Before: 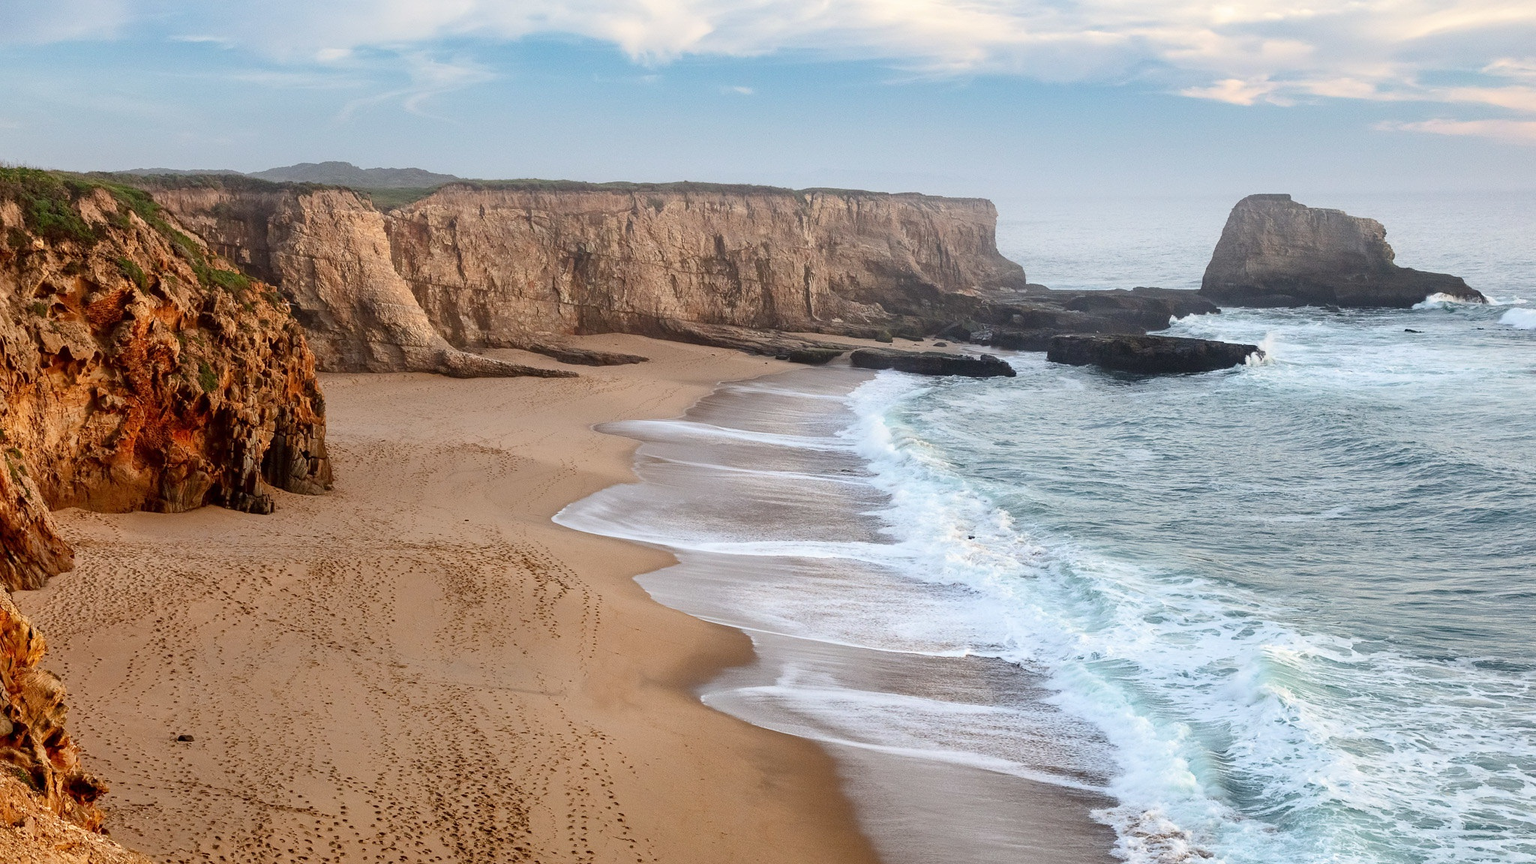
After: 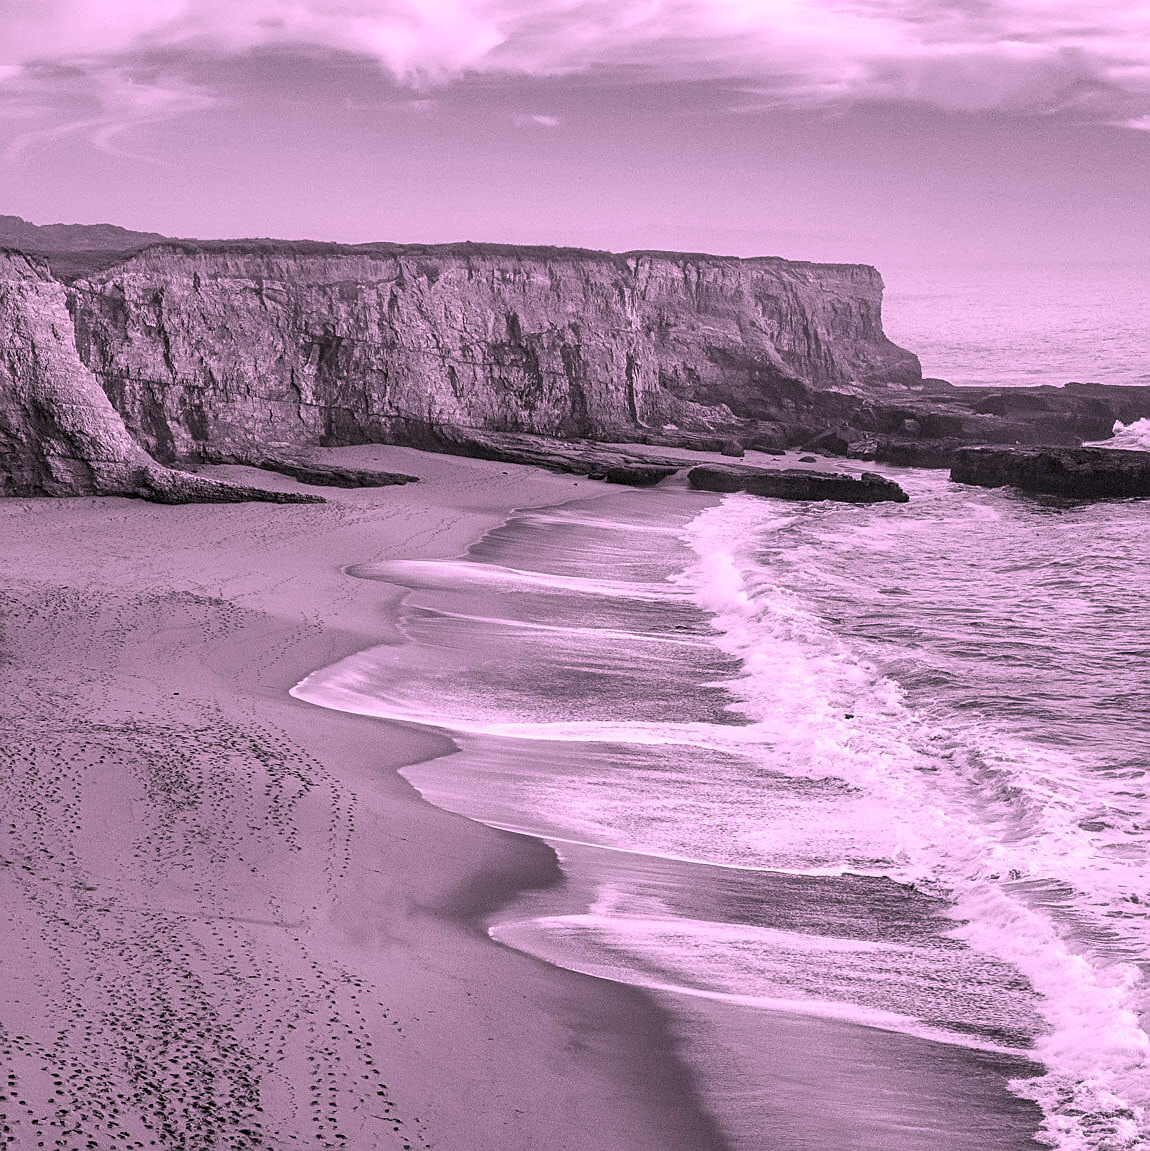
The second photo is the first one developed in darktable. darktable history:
crop: left 21.783%, right 22.038%, bottom 0.009%
sharpen: on, module defaults
color correction: highlights a* 18.96, highlights b* -11.86, saturation 1.67
contrast brightness saturation: saturation -0.985
color balance rgb: highlights gain › chroma 1.543%, highlights gain › hue 307.01°, global offset › luminance -0.466%, perceptual saturation grading › global saturation 31.221%, global vibrance 39.965%
shadows and highlights: shadows 59.53, soften with gaussian
local contrast: detail 130%
